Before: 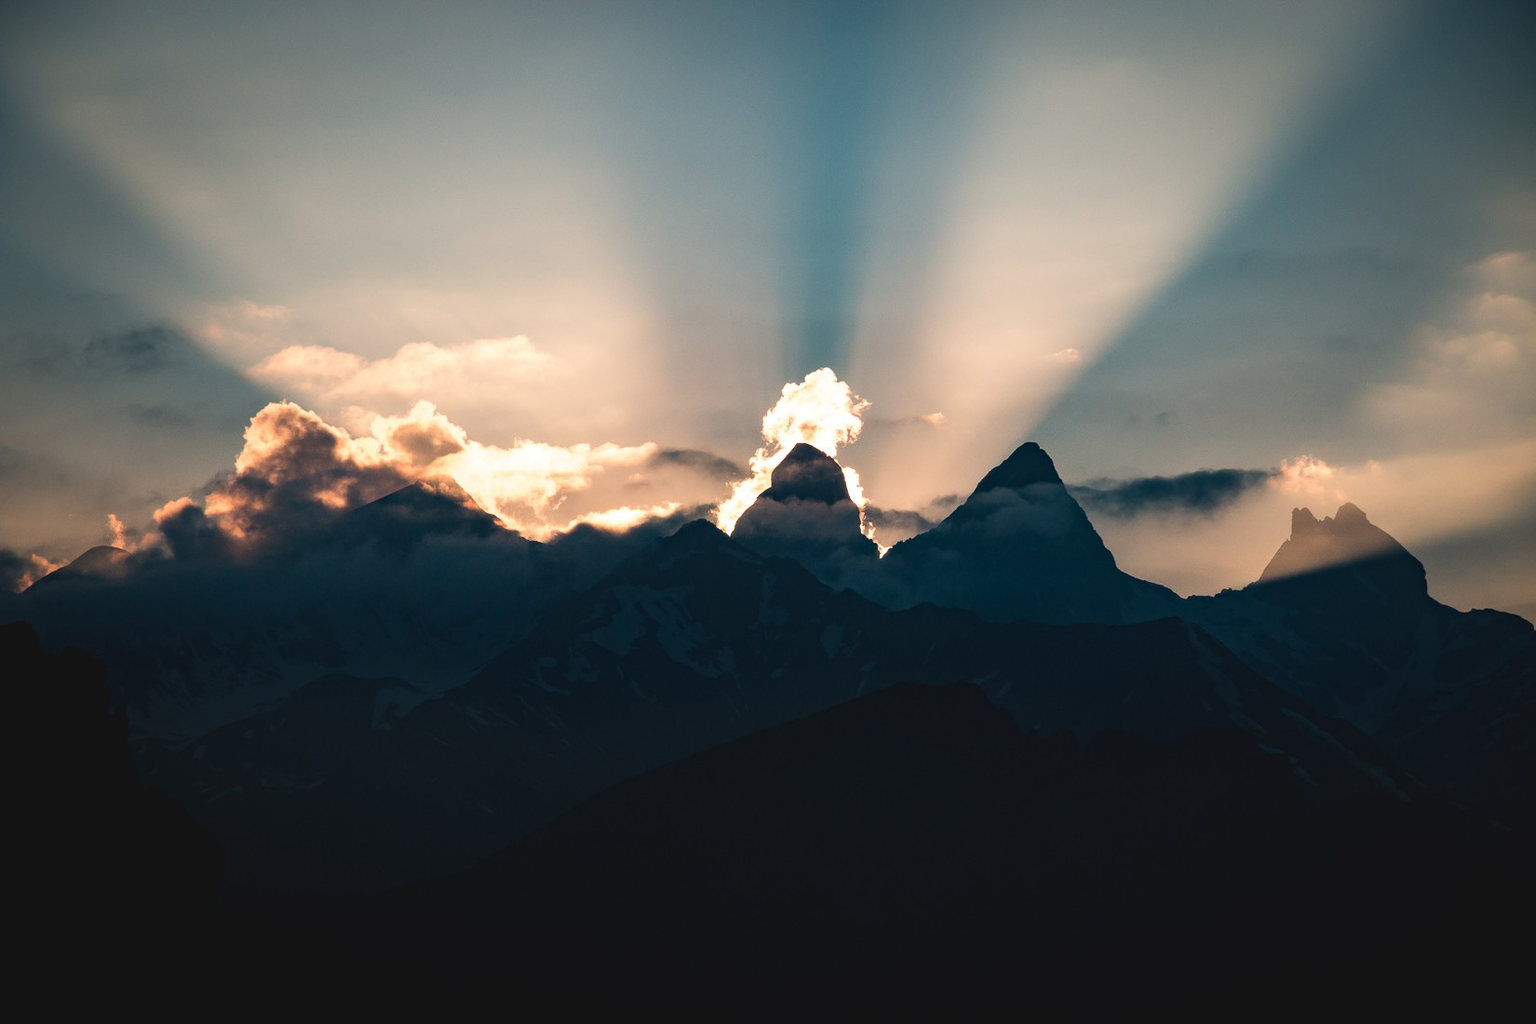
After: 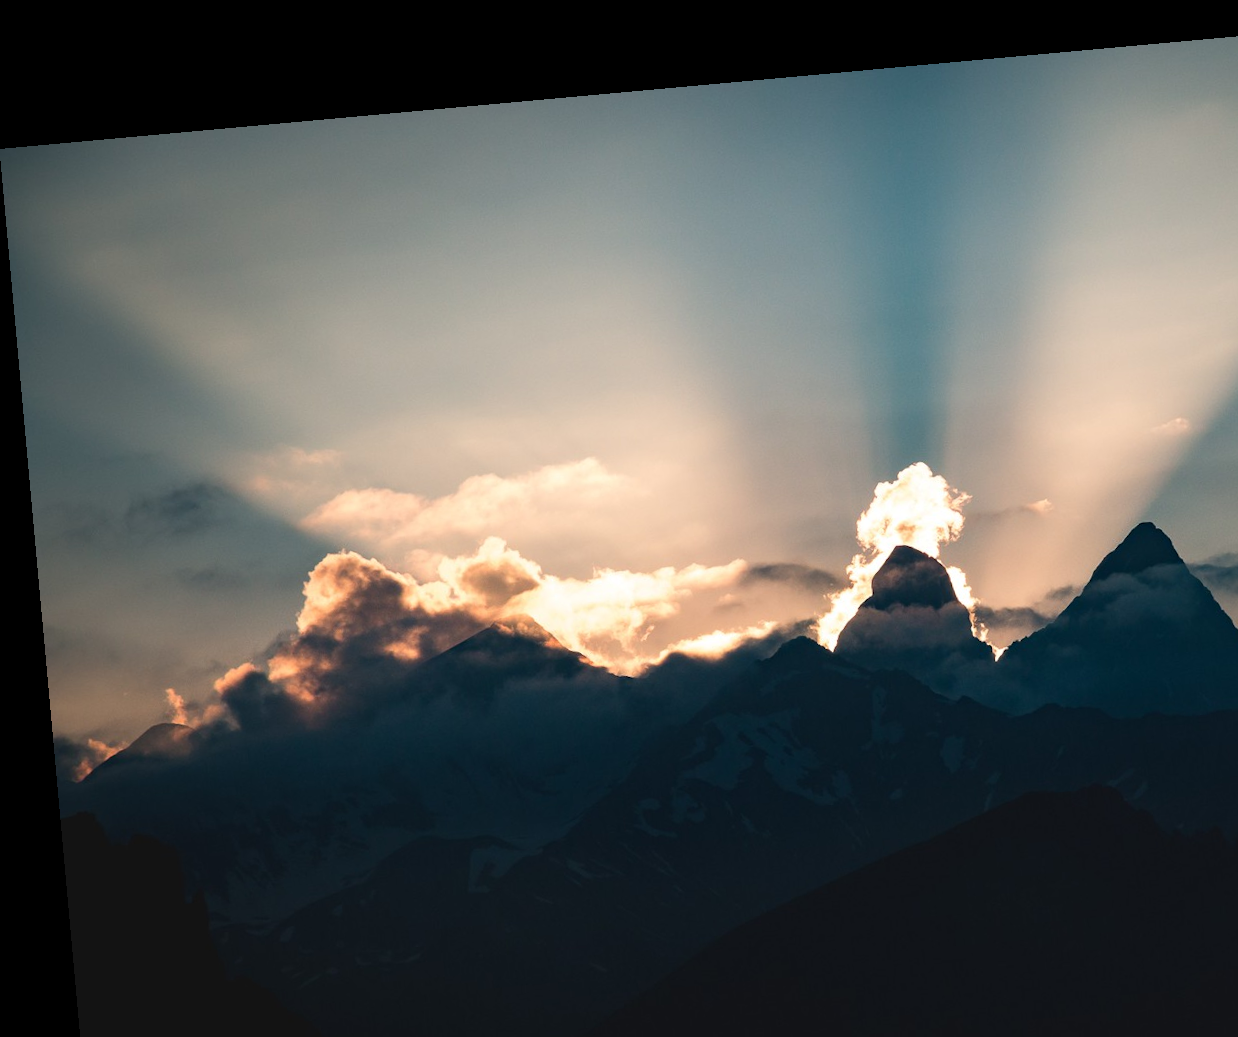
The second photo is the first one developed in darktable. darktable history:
crop: right 28.885%, bottom 16.626%
rotate and perspective: rotation -5.2°, automatic cropping off
